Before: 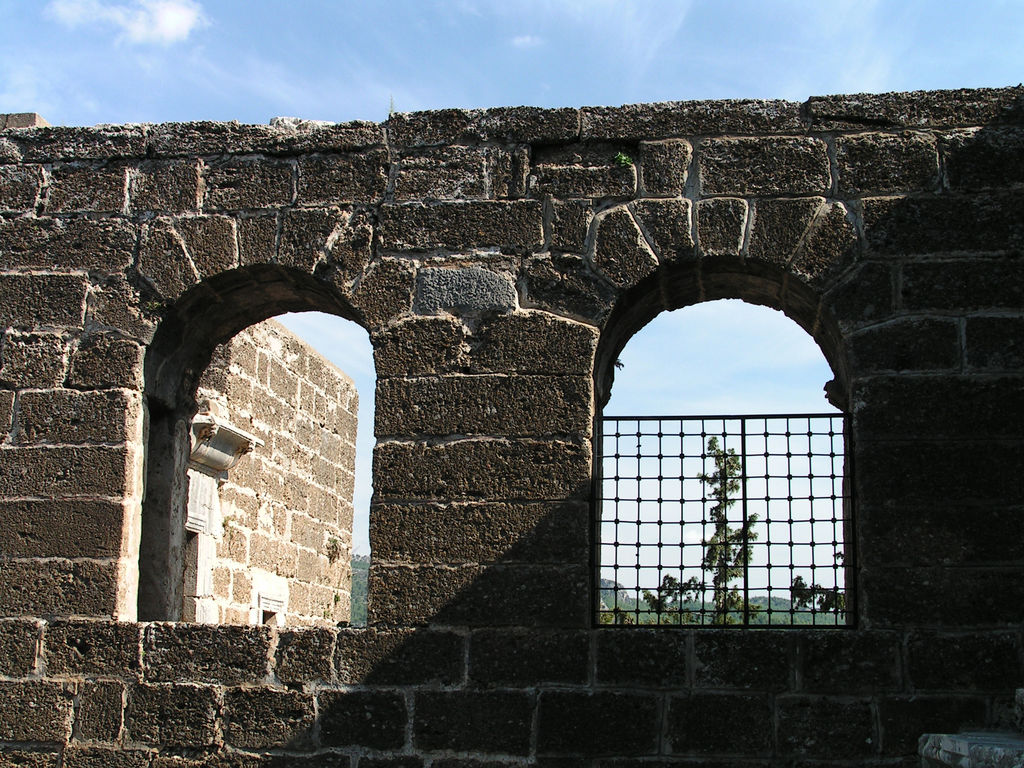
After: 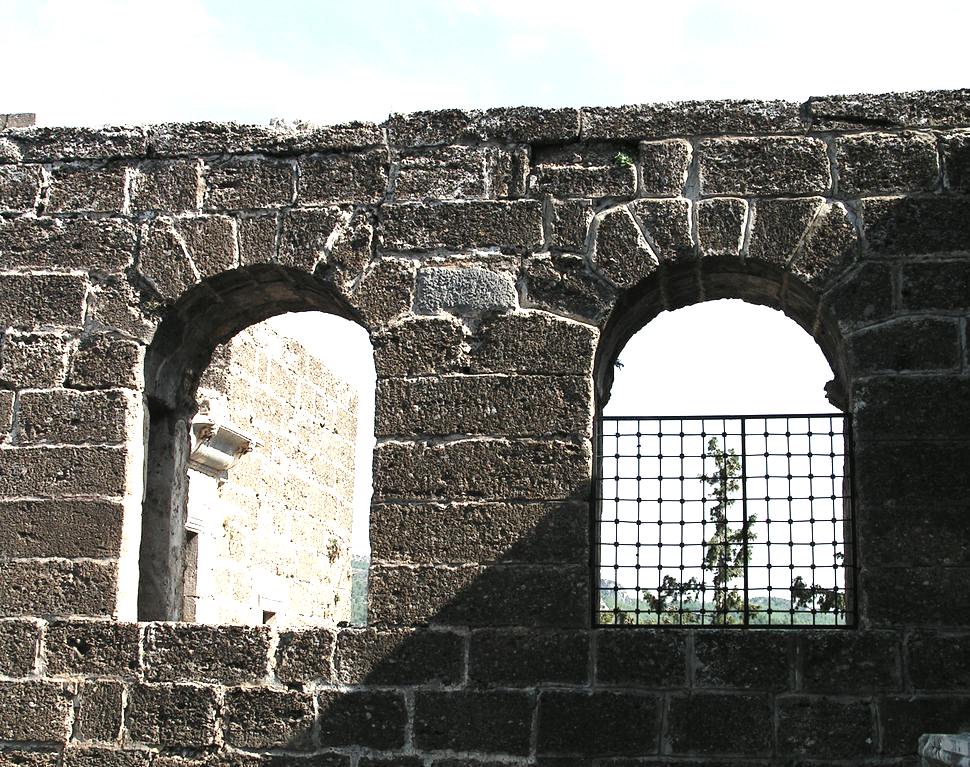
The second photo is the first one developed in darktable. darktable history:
exposure: black level correction 0, exposure 0.5 EV, compensate exposure bias true, compensate highlight preservation false
crop and rotate: left 0%, right 5.254%
contrast brightness saturation: contrast 0.1, saturation -0.301
